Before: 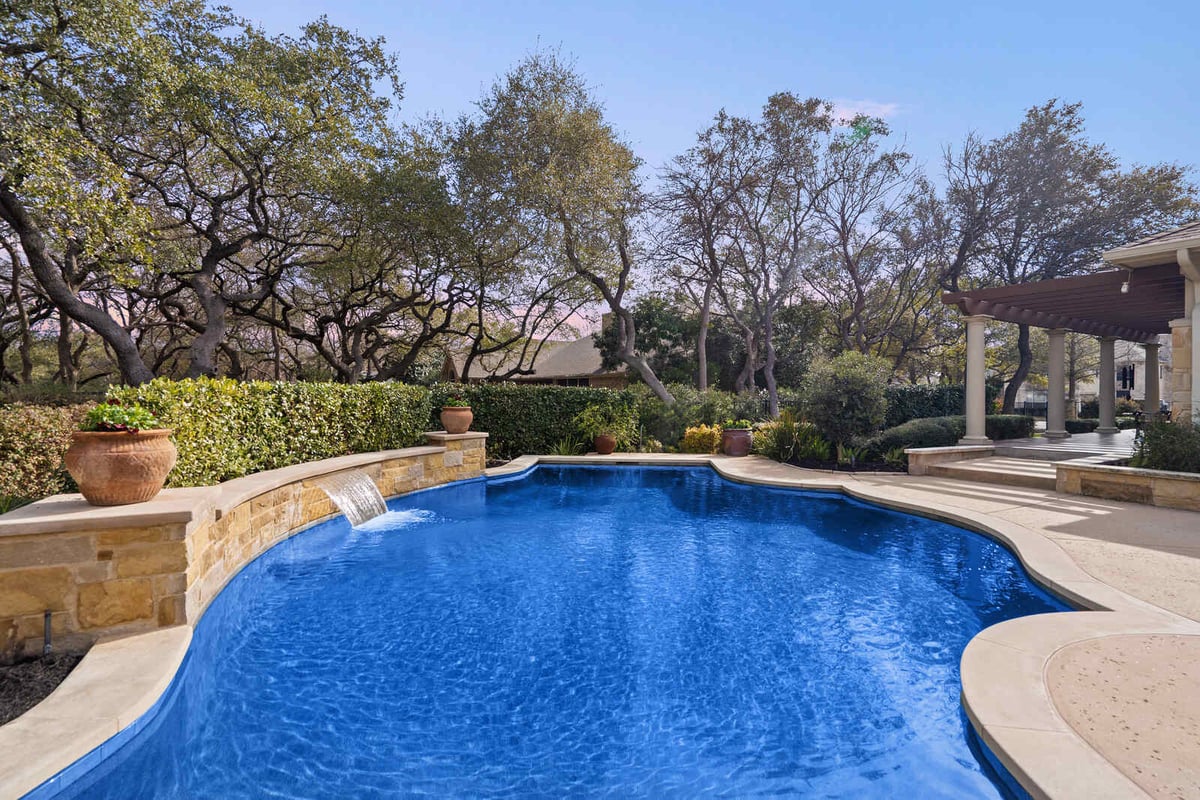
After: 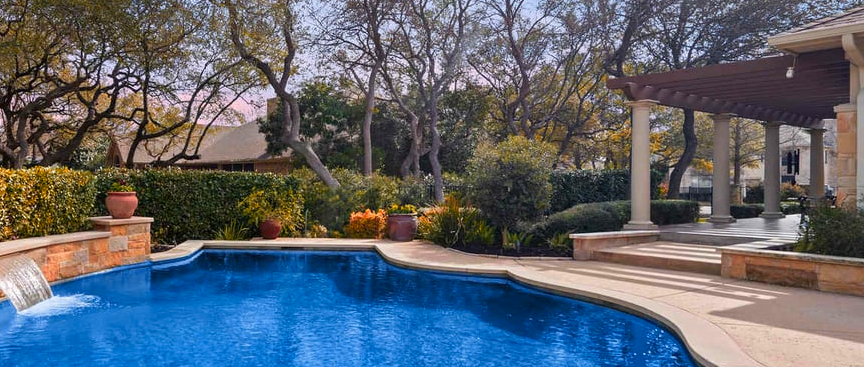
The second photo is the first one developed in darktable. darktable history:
crop and rotate: left 27.938%, top 27.046%, bottom 27.046%
color zones: curves: ch1 [(0.24, 0.634) (0.75, 0.5)]; ch2 [(0.253, 0.437) (0.745, 0.491)], mix 102.12%
